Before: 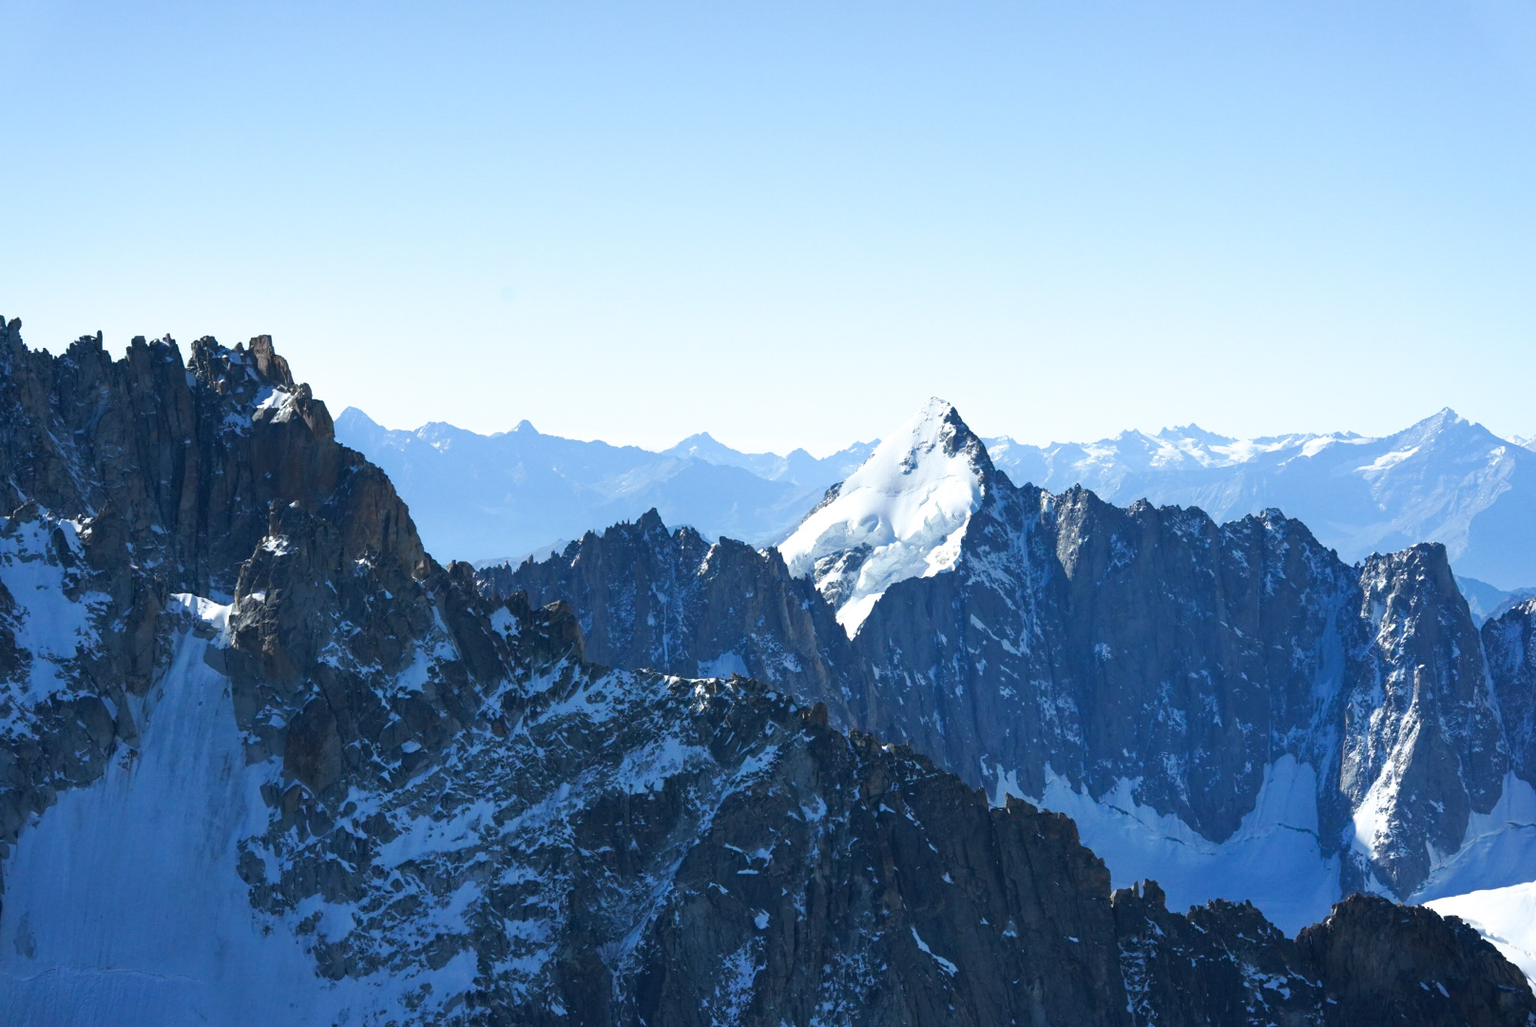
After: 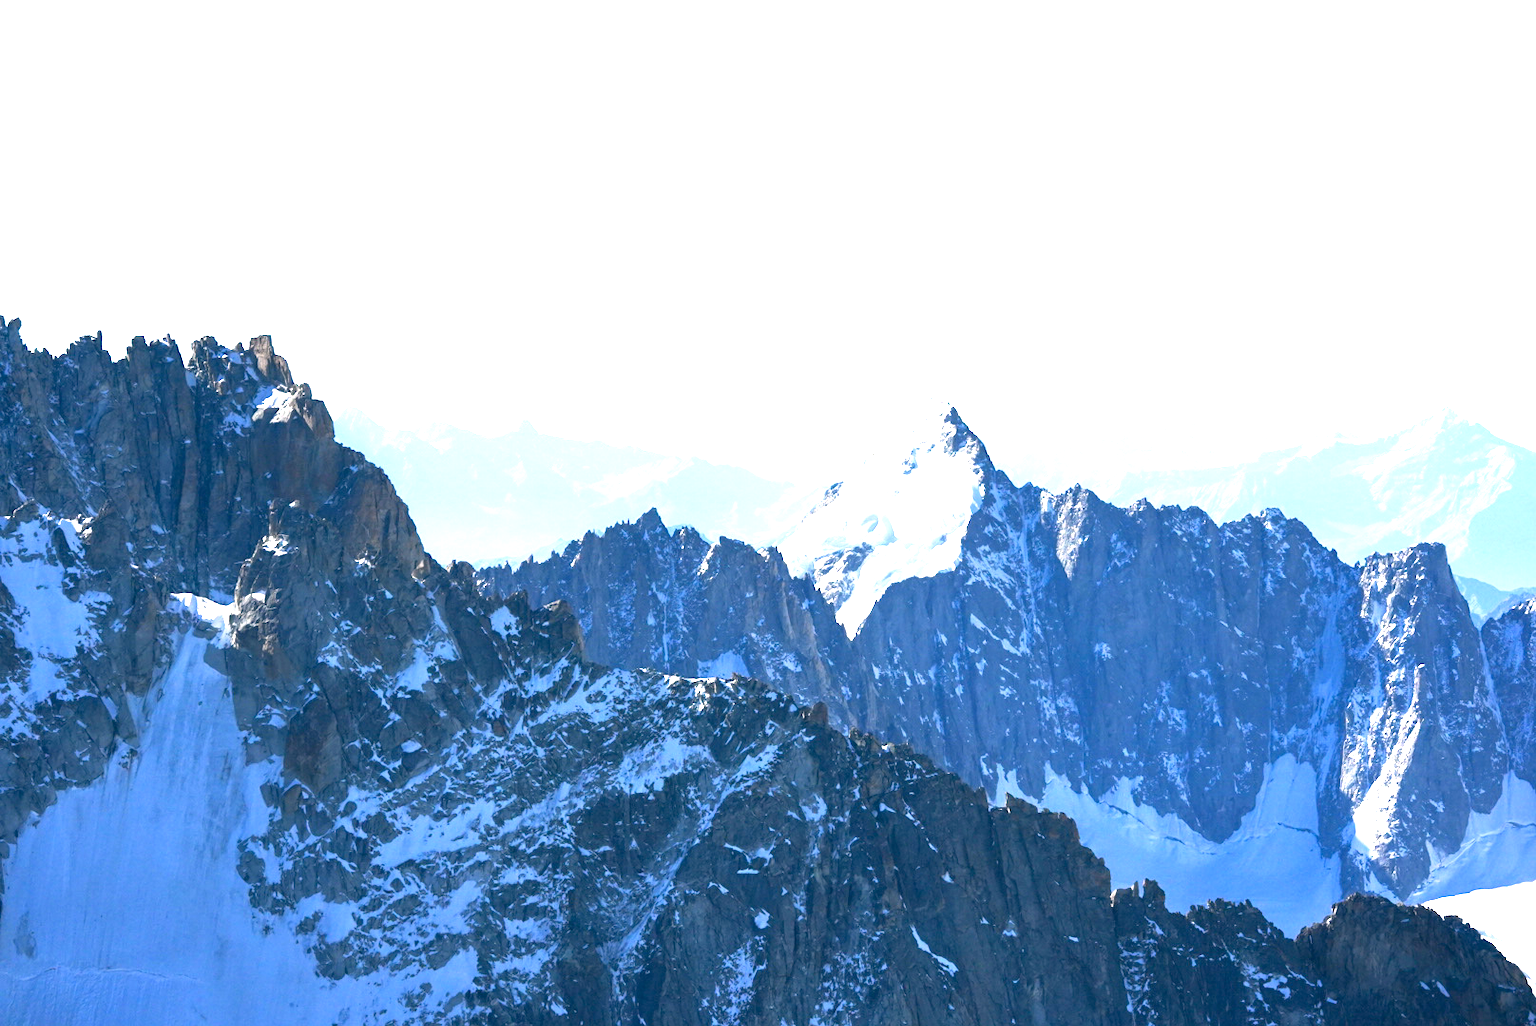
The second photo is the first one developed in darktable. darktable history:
exposure: black level correction 0, exposure 1.374 EV, compensate highlight preservation false
color correction: highlights a* 5.37, highlights b* 5.27, shadows a* -4.5, shadows b* -5.27
